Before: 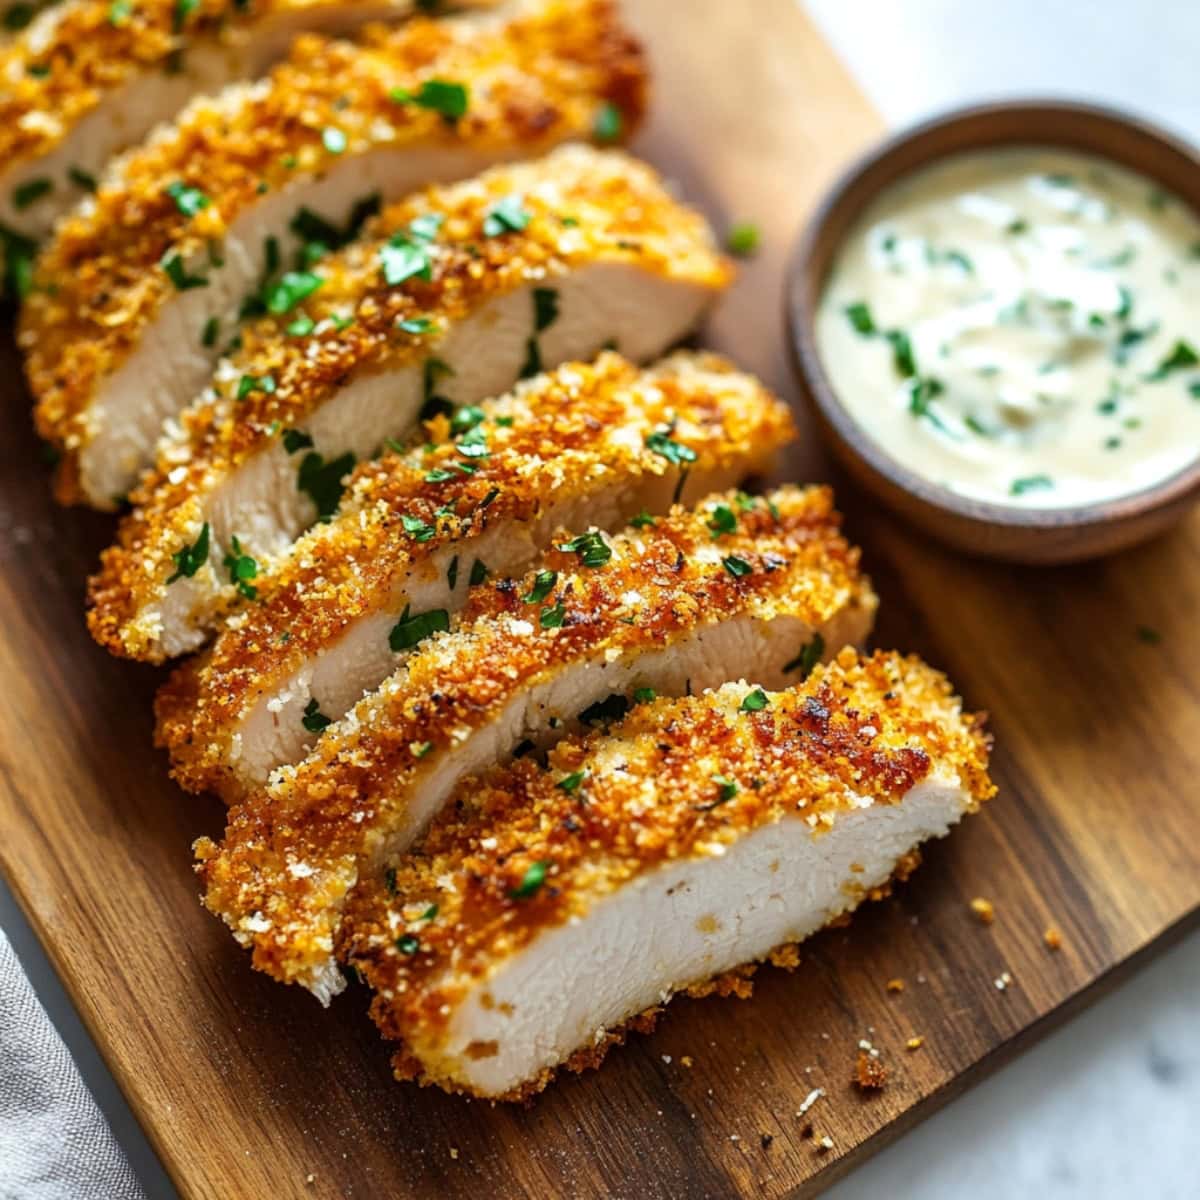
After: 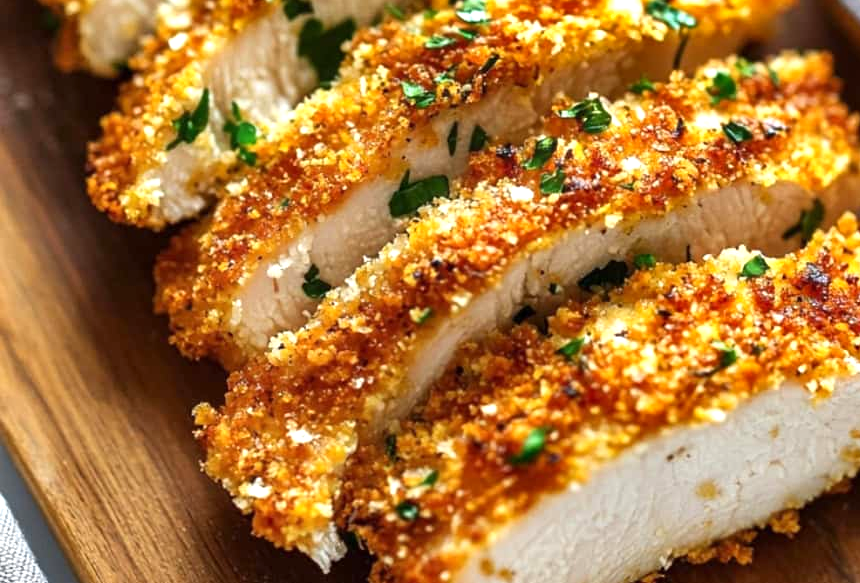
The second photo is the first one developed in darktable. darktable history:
shadows and highlights: soften with gaussian
crop: top 36.247%, right 28.318%, bottom 15.135%
exposure: exposure 0.49 EV, compensate highlight preservation false
